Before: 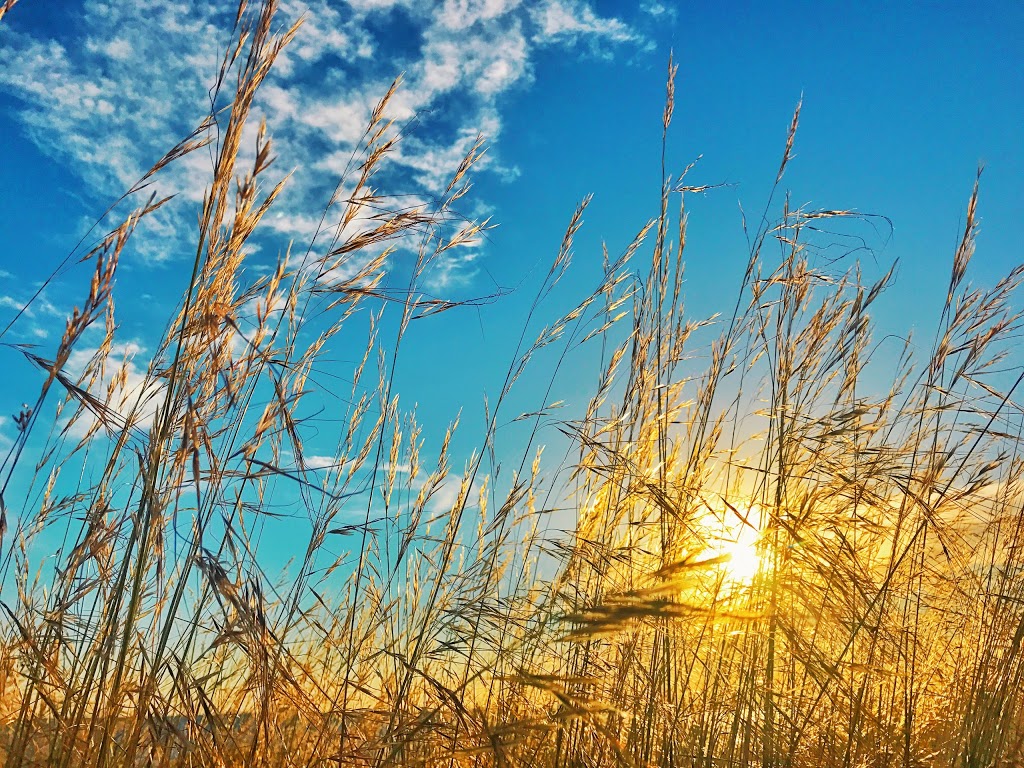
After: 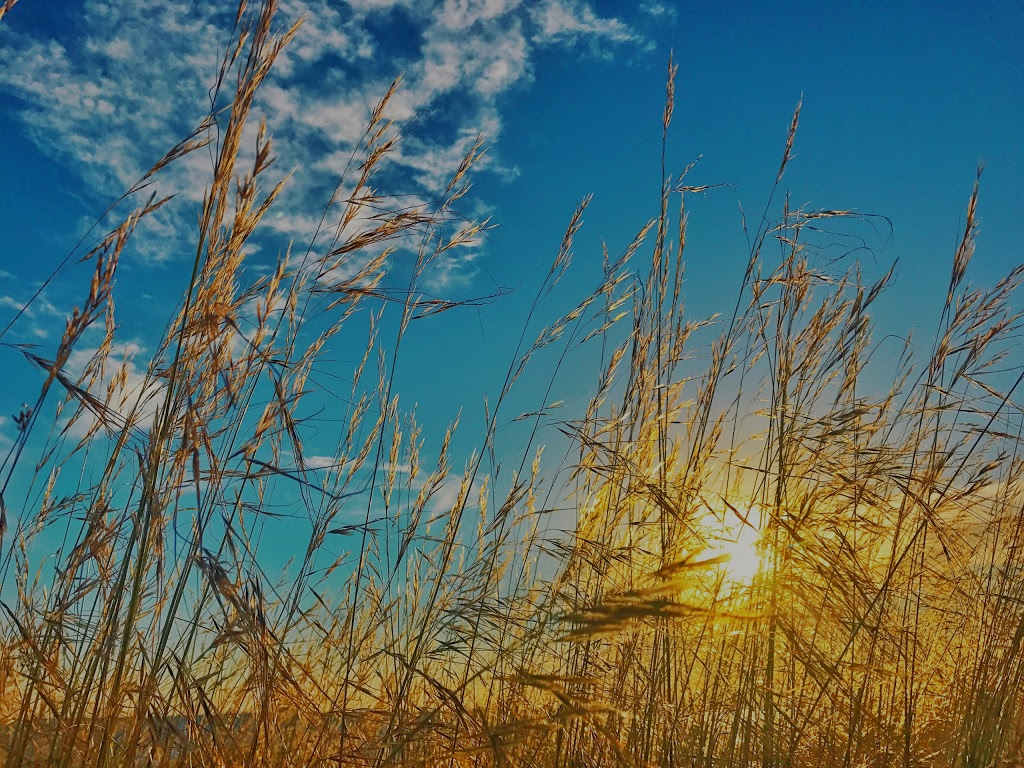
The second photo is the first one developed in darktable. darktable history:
tone equalizer: -8 EV -0.022 EV, -7 EV 0.043 EV, -6 EV -0.006 EV, -5 EV 0.004 EV, -4 EV -0.032 EV, -3 EV -0.237 EV, -2 EV -0.656 EV, -1 EV -0.962 EV, +0 EV -0.995 EV
